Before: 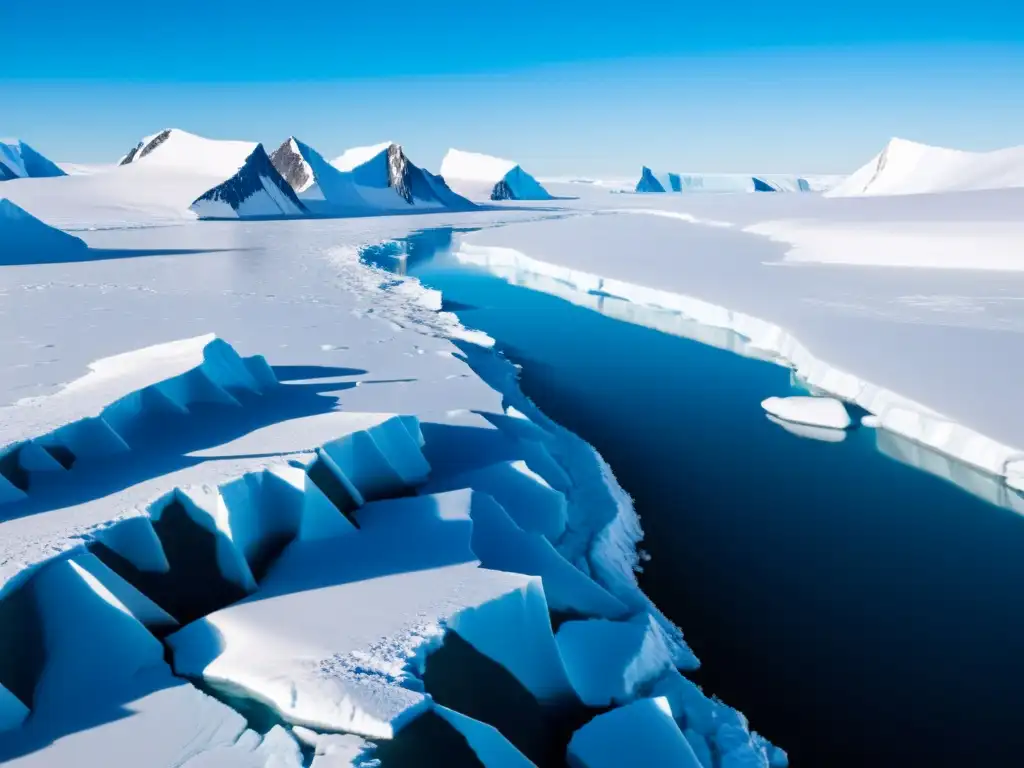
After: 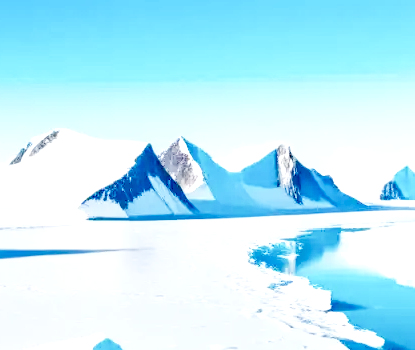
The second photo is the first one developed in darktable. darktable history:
tone equalizer: -8 EV 0.25 EV, -7 EV 0.388 EV, -6 EV 0.386 EV, -5 EV 0.288 EV, -3 EV -0.274 EV, -2 EV -0.394 EV, -1 EV -0.436 EV, +0 EV -0.233 EV
crop and rotate: left 10.903%, top 0.107%, right 48.505%, bottom 54.228%
local contrast: detail 130%
base curve: curves: ch0 [(0, 0) (0.028, 0.03) (0.121, 0.232) (0.46, 0.748) (0.859, 0.968) (1, 1)], fusion 1, preserve colors none
exposure: exposure 0.653 EV, compensate highlight preservation false
